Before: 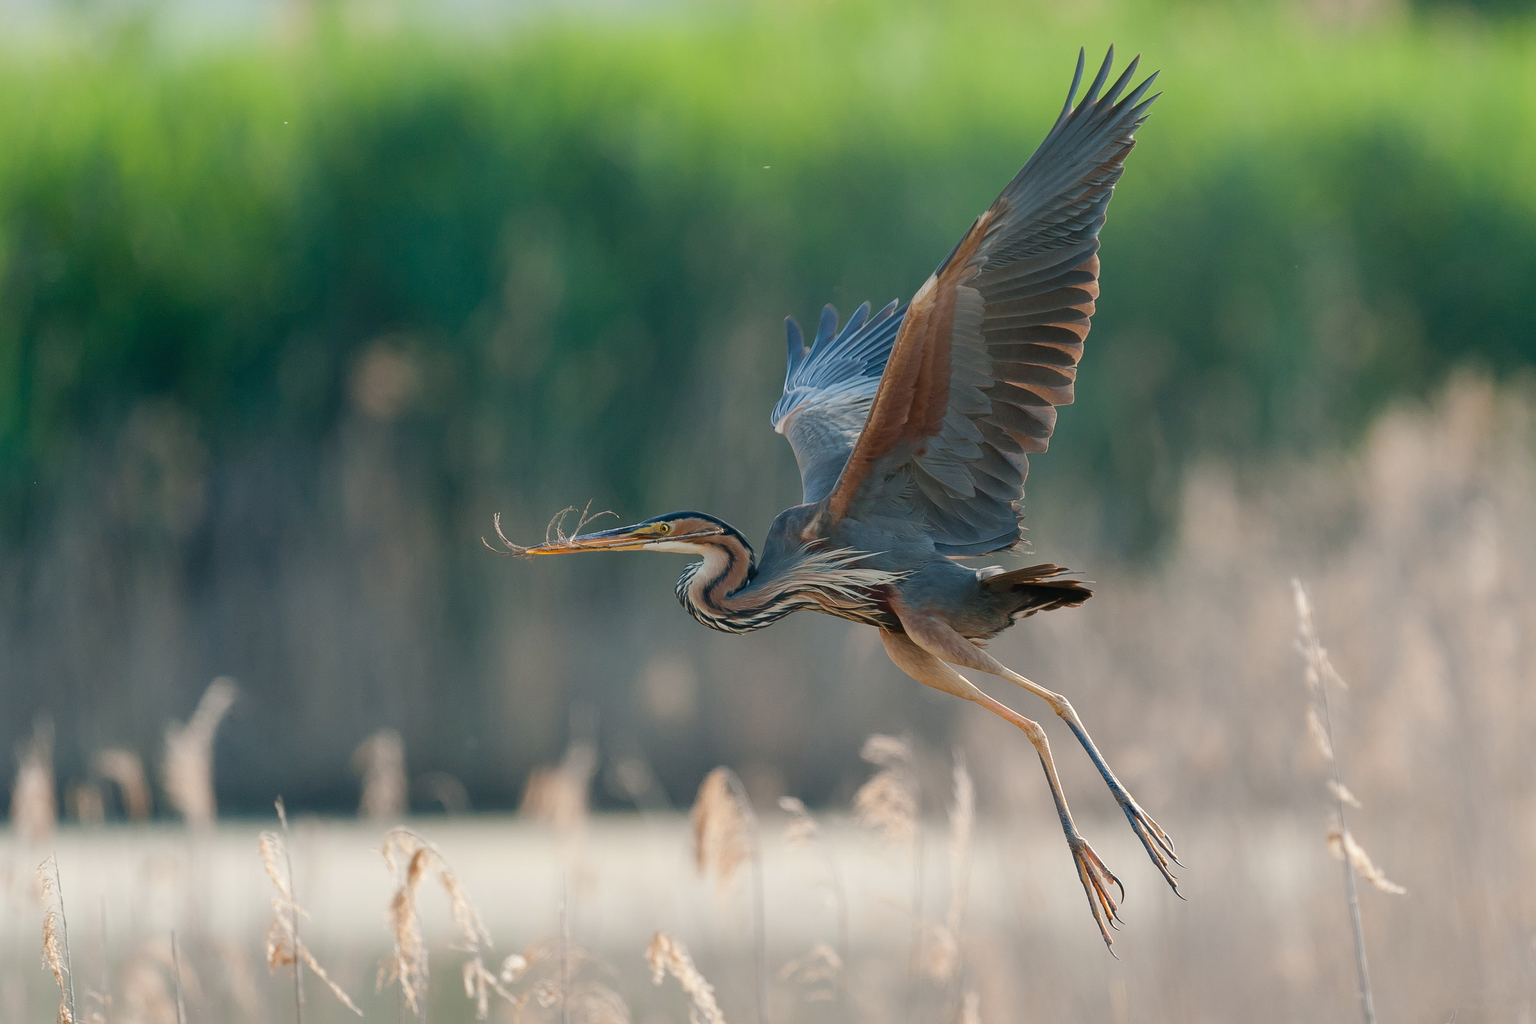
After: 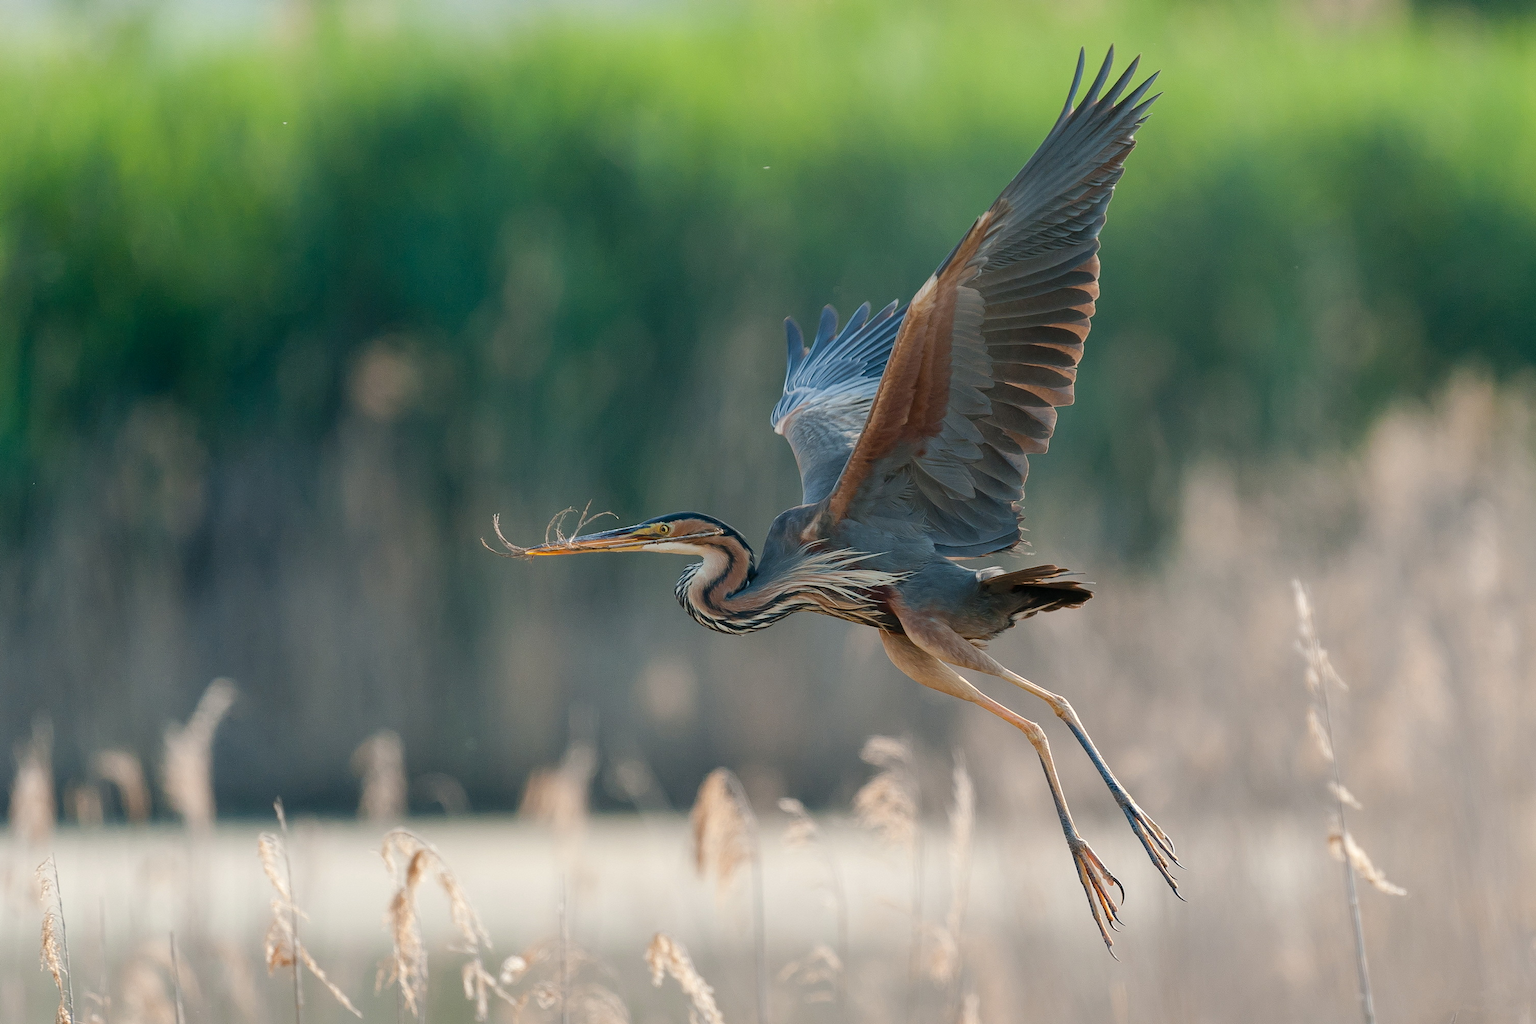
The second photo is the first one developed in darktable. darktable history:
local contrast: highlights 103%, shadows 99%, detail 119%, midtone range 0.2
crop: left 0.101%
